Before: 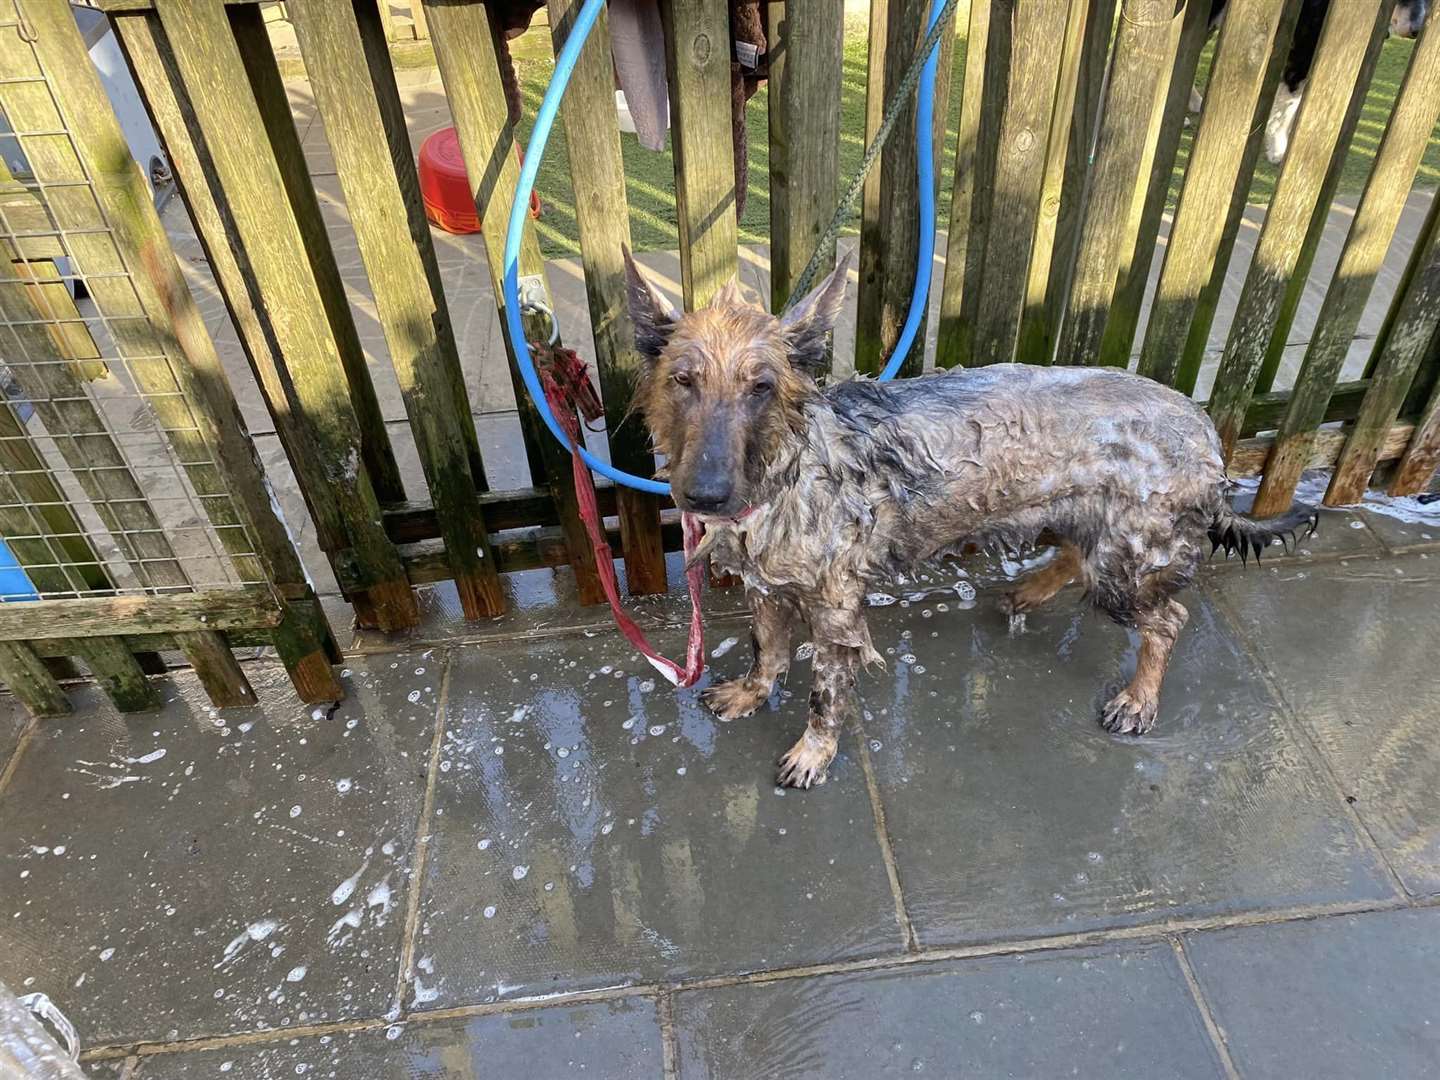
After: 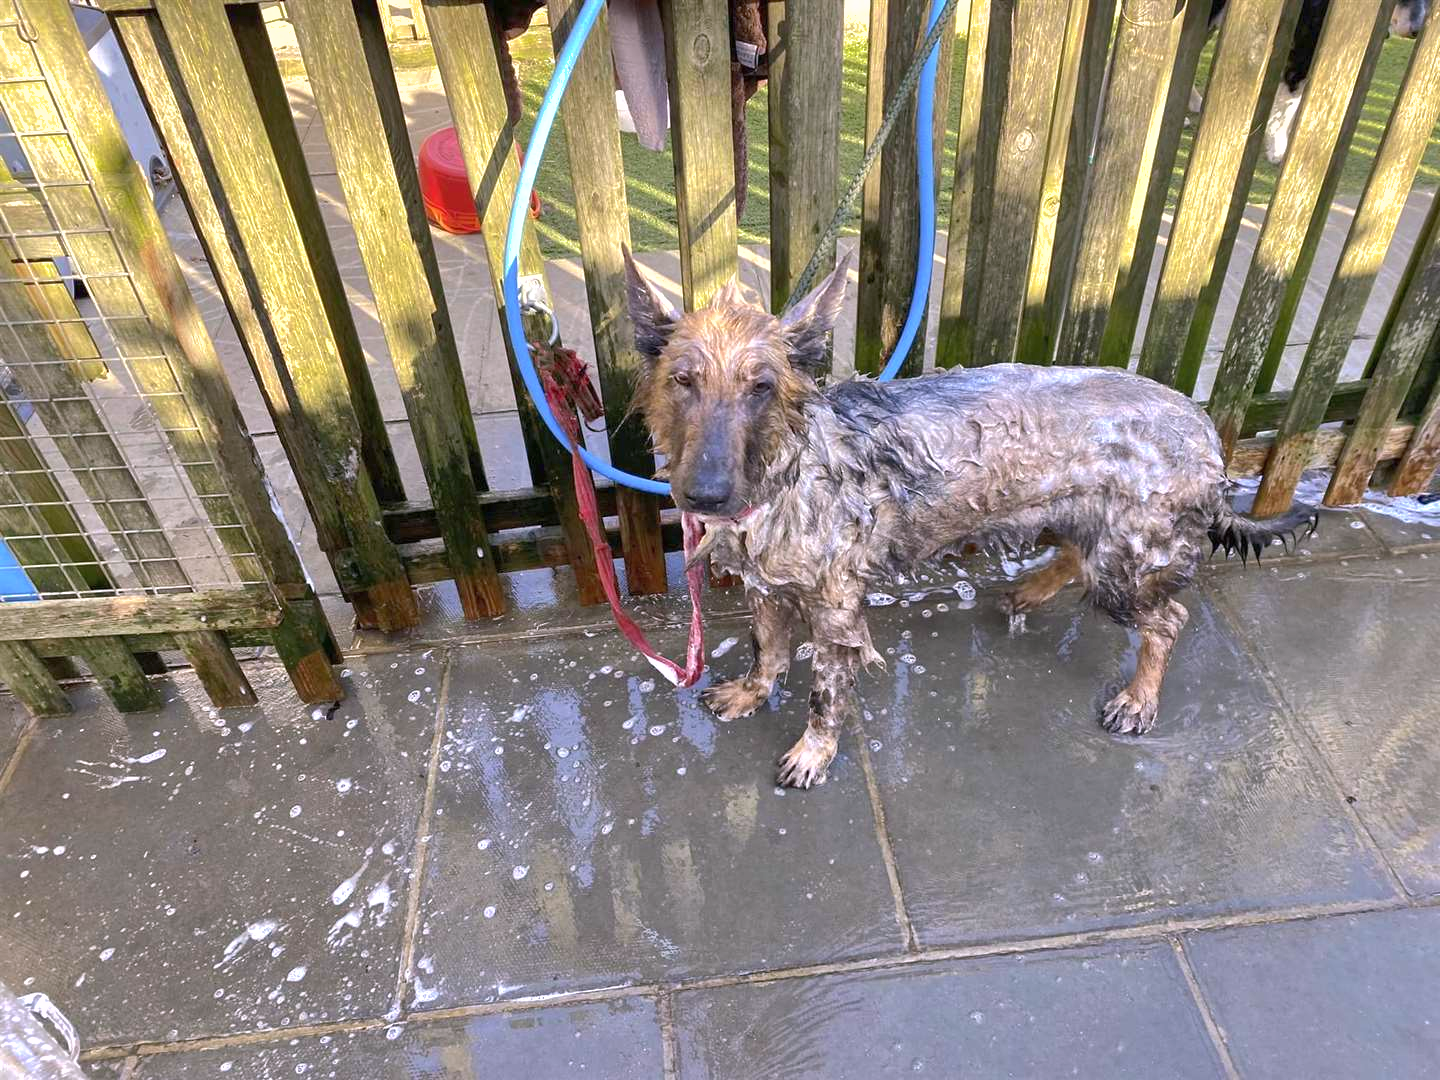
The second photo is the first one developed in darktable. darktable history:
color correction: highlights a* 7.34, highlights b* 4.37
shadows and highlights: on, module defaults
white balance: red 0.954, blue 1.079
exposure: black level correction 0, exposure 0.5 EV, compensate highlight preservation false
